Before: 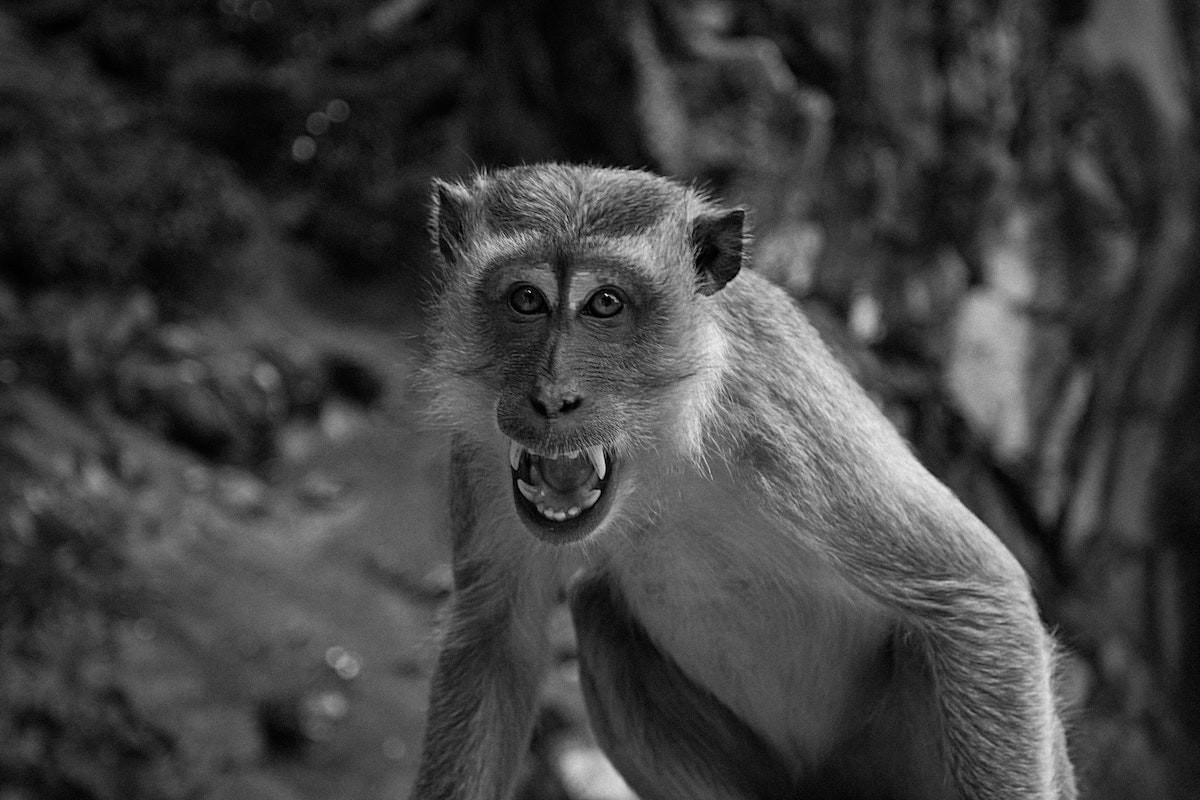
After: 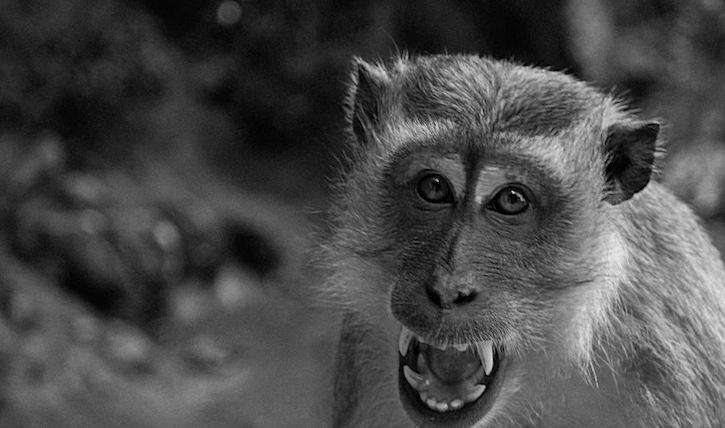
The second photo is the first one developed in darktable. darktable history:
crop and rotate: angle -6.48°, left 2.115%, top 7.078%, right 27.615%, bottom 30.615%
tone equalizer: smoothing diameter 2.05%, edges refinement/feathering 18.13, mask exposure compensation -1.57 EV, filter diffusion 5
